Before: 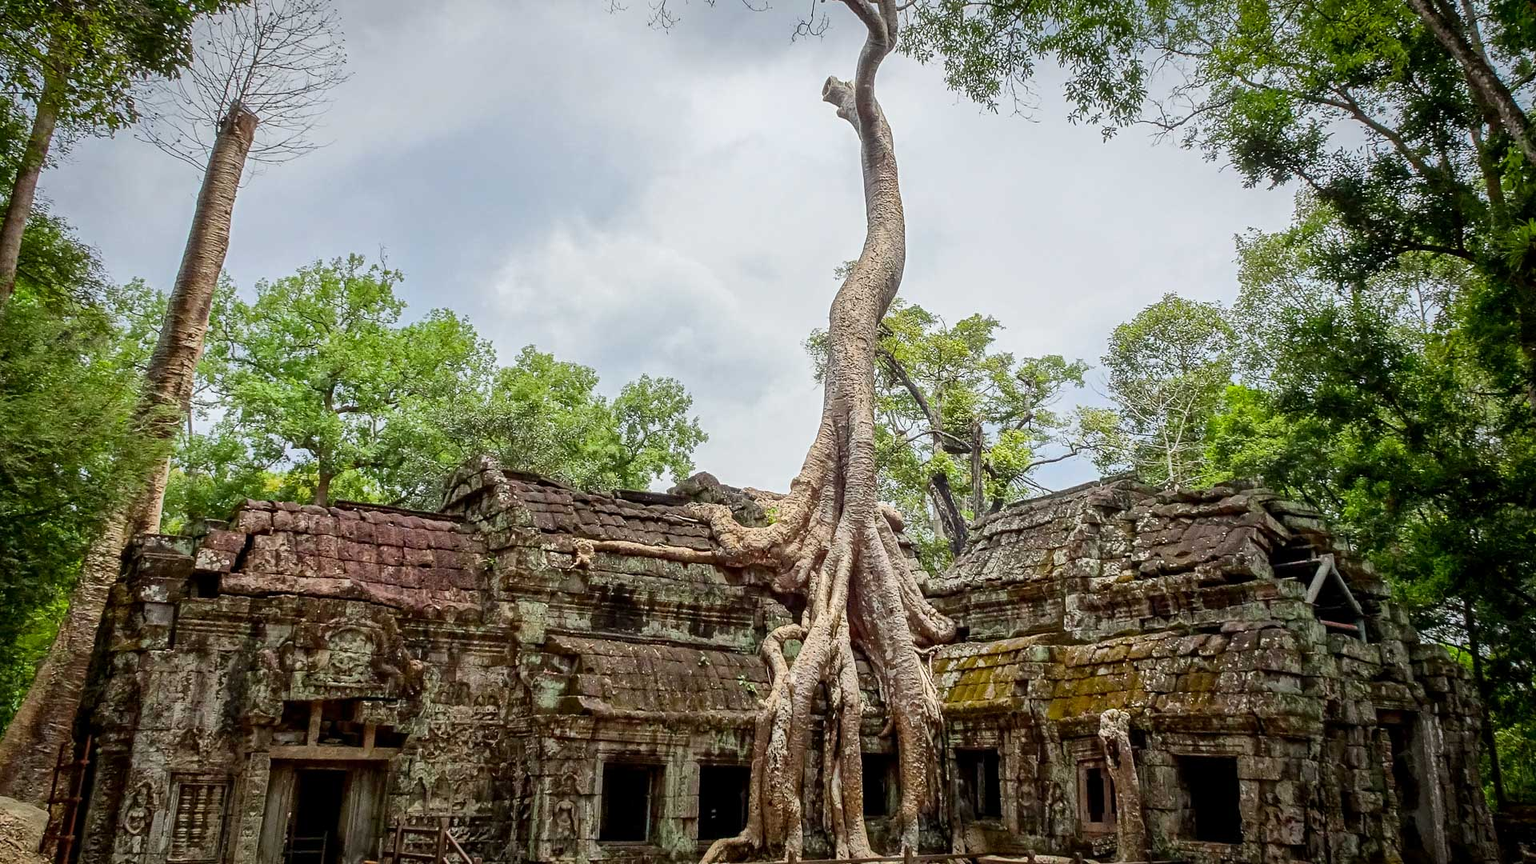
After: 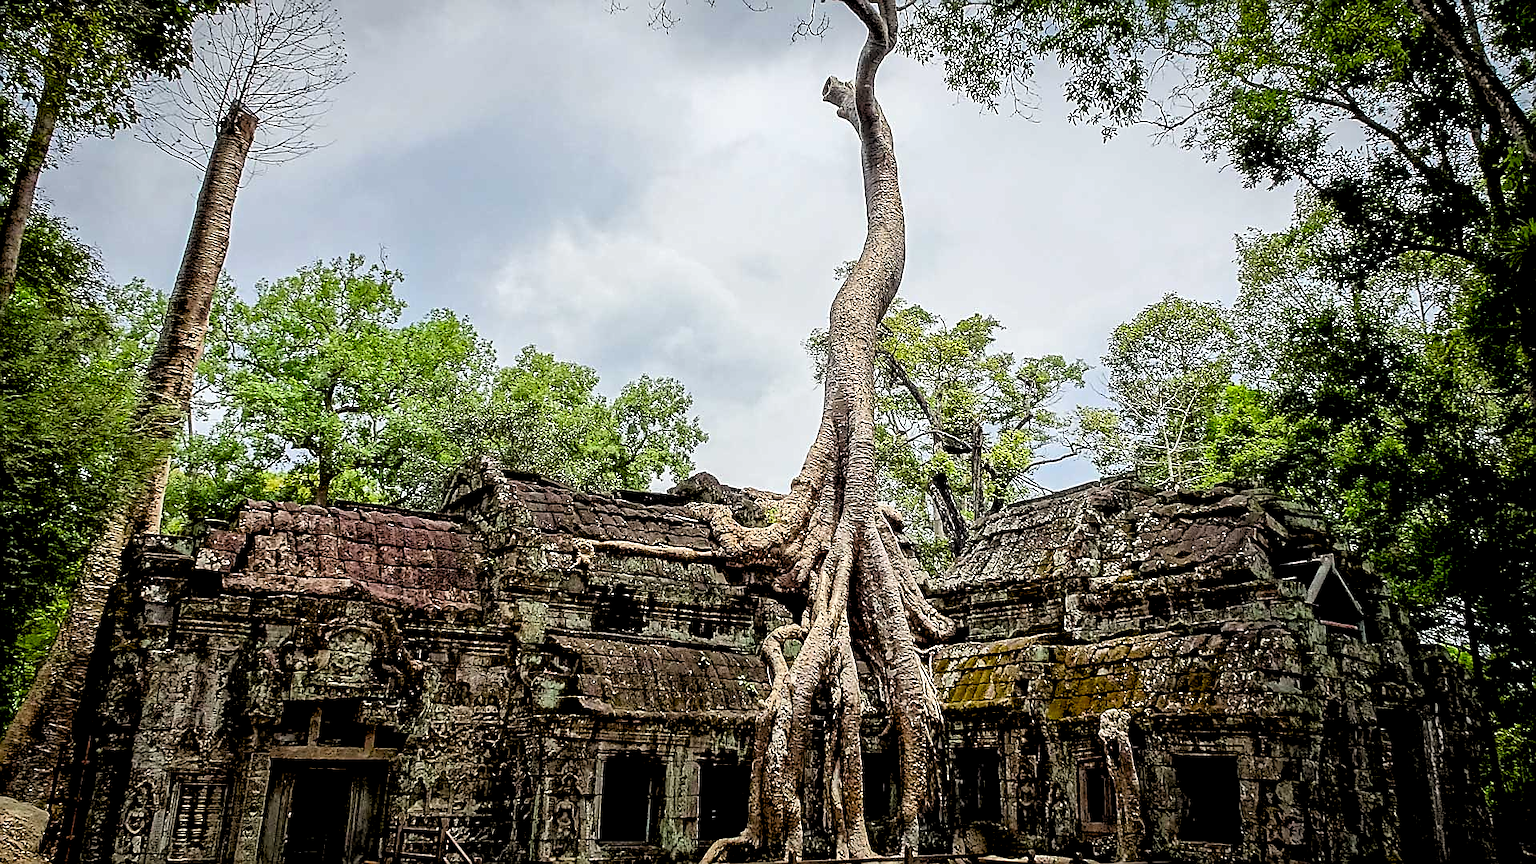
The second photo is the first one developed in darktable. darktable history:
rgb levels: levels [[0.029, 0.461, 0.922], [0, 0.5, 1], [0, 0.5, 1]]
sharpen: radius 1.4, amount 1.25, threshold 0.7
contrast brightness saturation: contrast 0.03, brightness -0.04
exposure: black level correction 0.012, compensate highlight preservation false
